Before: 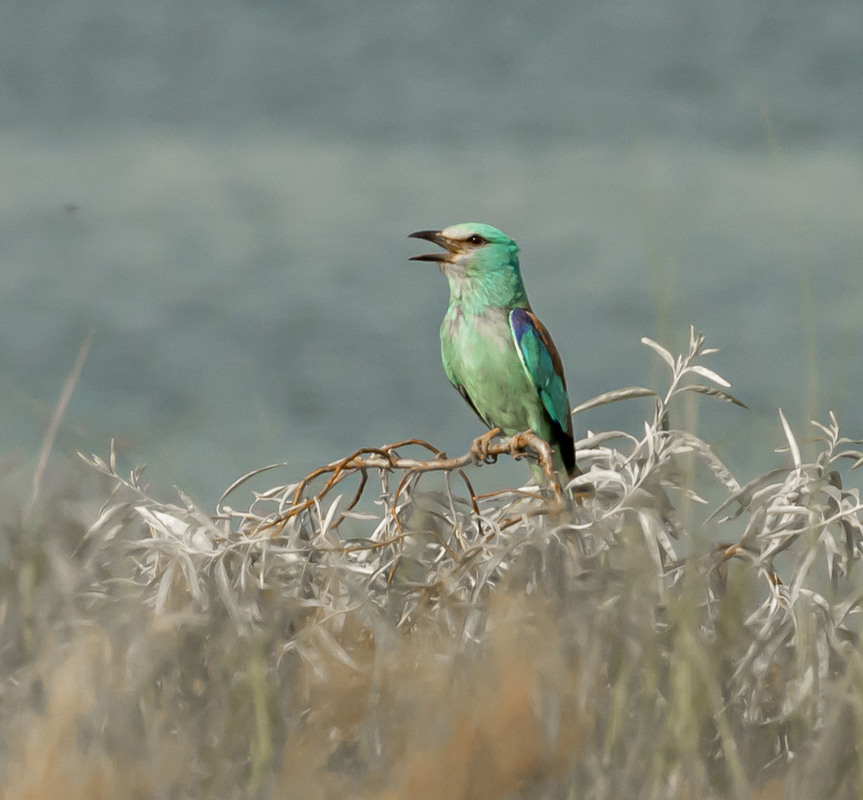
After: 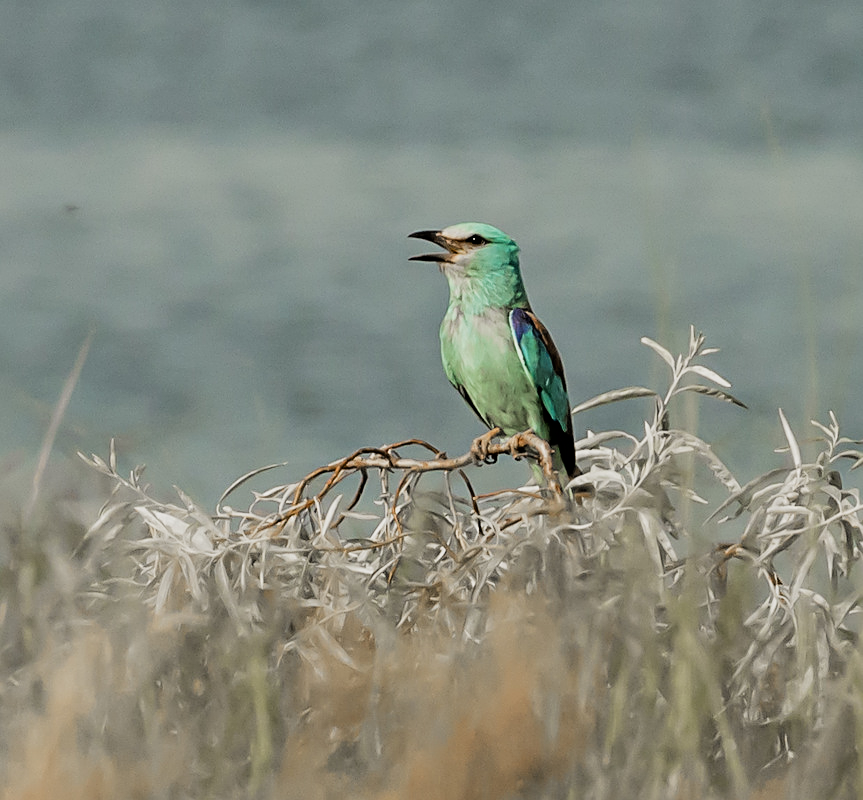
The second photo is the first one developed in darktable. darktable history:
filmic rgb: black relative exposure -5 EV, hardness 2.88, contrast 1.3, highlights saturation mix -30%
sharpen: amount 0.478
